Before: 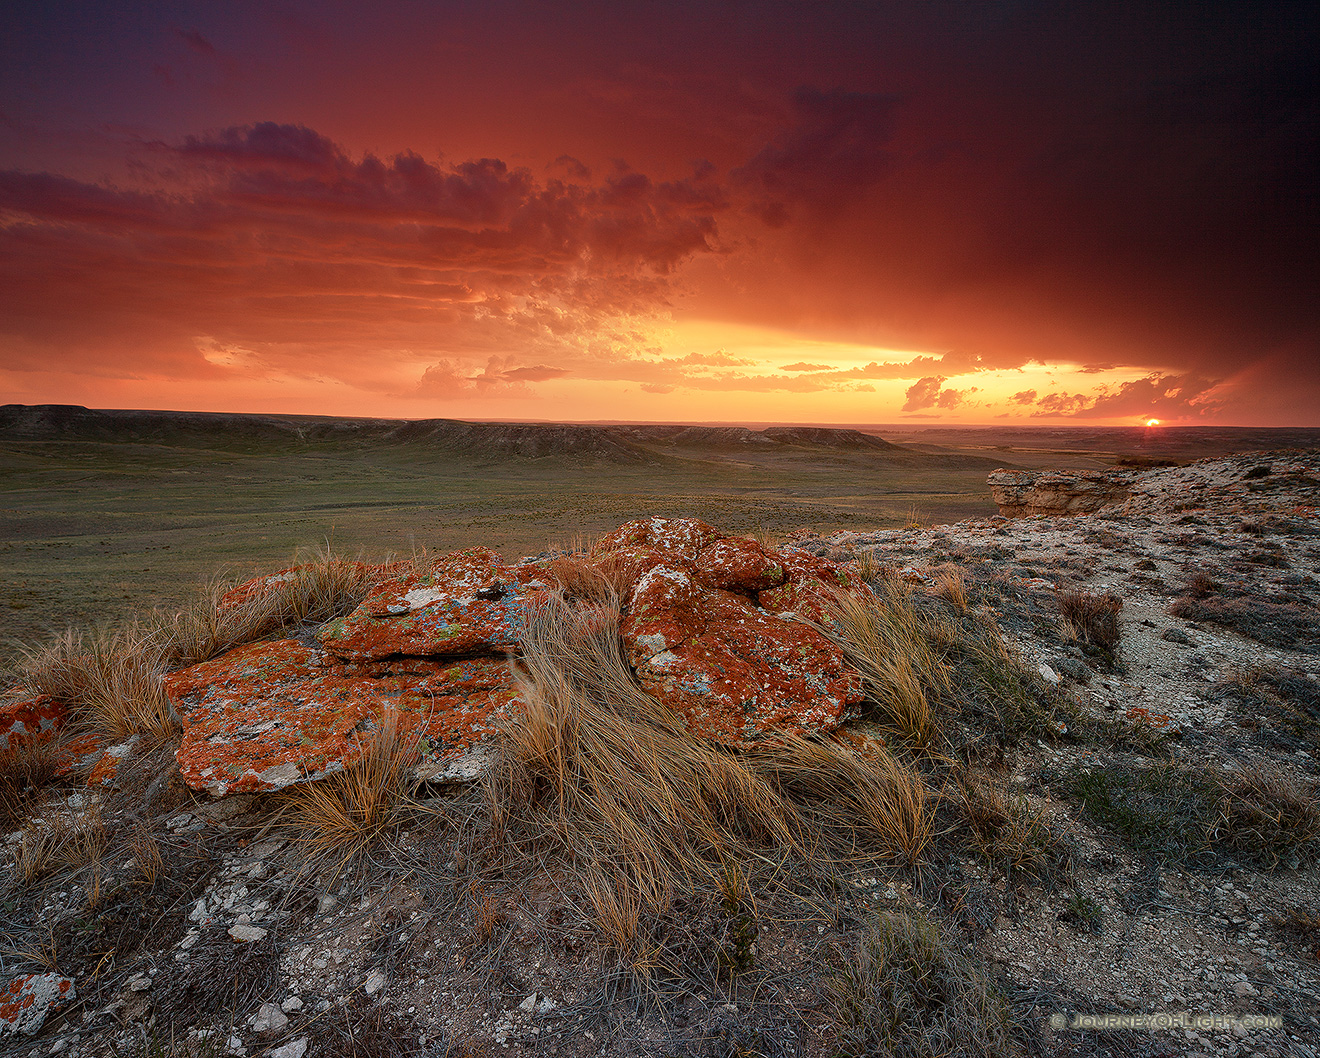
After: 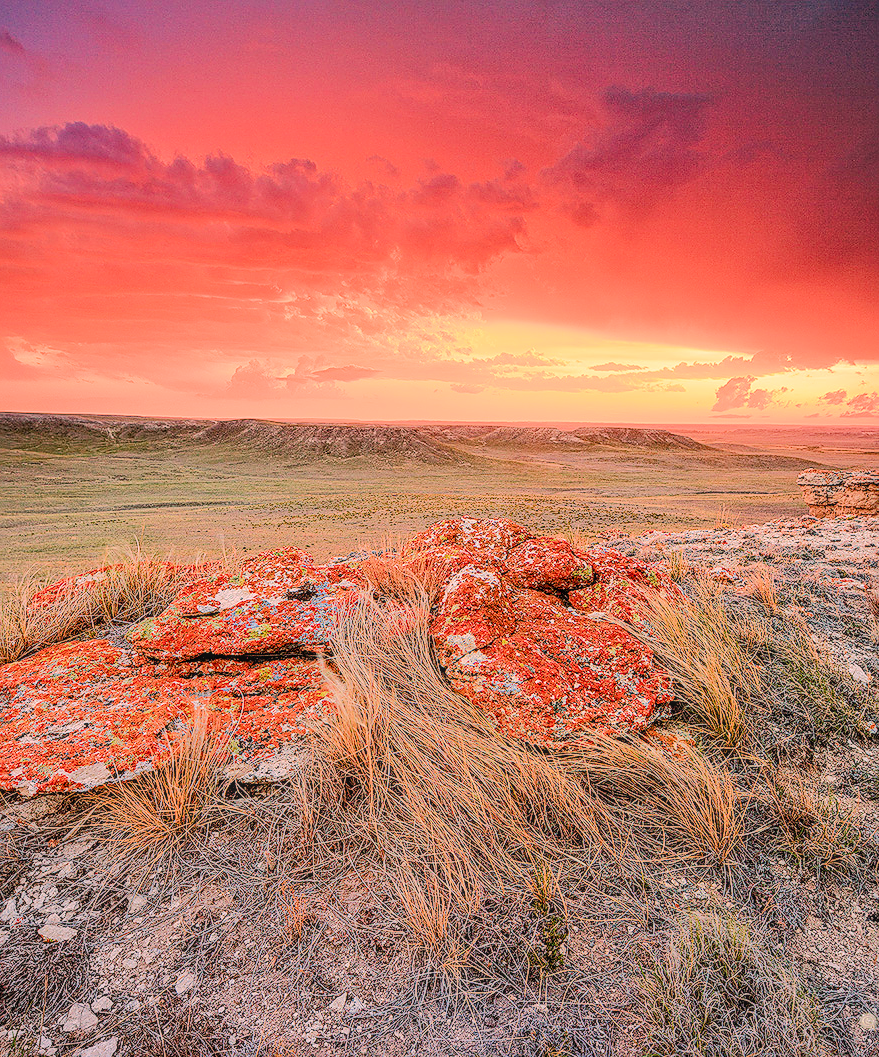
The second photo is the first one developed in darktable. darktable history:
haze removal: strength 0.031, distance 0.245, compatibility mode true
exposure: black level correction 0.001, exposure 0.499 EV, compensate highlight preservation false
local contrast: highlights 2%, shadows 0%, detail 133%
tone equalizer: -8 EV 1.96 EV, -7 EV 2 EV, -6 EV 1.97 EV, -5 EV 1.97 EV, -4 EV 1.98 EV, -3 EV 1.47 EV, -2 EV 0.976 EV, -1 EV 0.509 EV, edges refinement/feathering 500, mask exposure compensation -1.57 EV, preserve details no
color correction: highlights a* 12.7, highlights b* 5.4
filmic rgb: black relative exposure -7.65 EV, white relative exposure 4.56 EV, threshold 5.96 EV, hardness 3.61, contrast 0.998, enable highlight reconstruction true
crop and rotate: left 14.408%, right 18.953%
sharpen: on, module defaults
